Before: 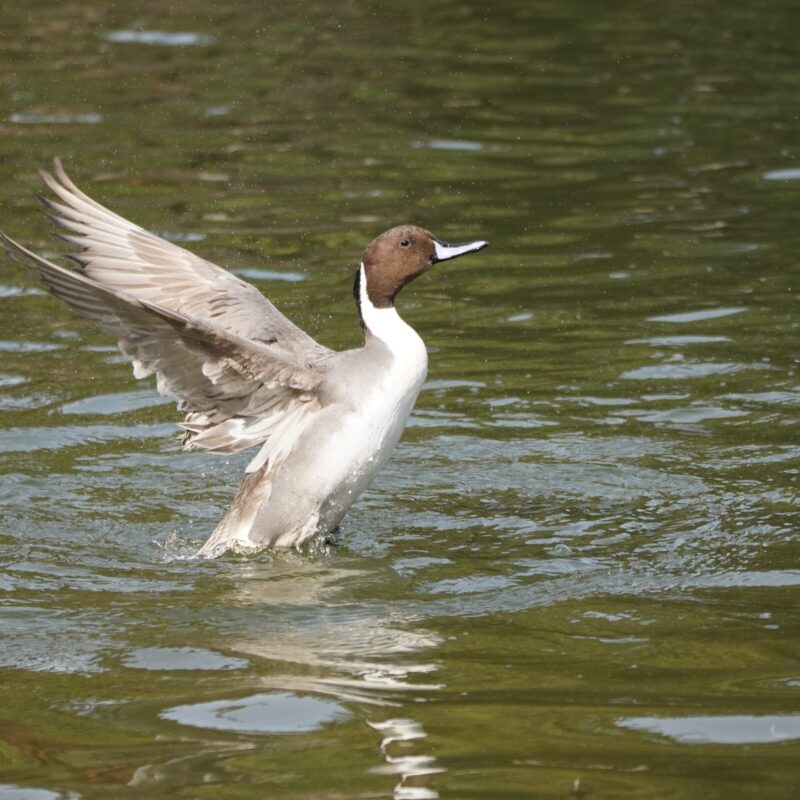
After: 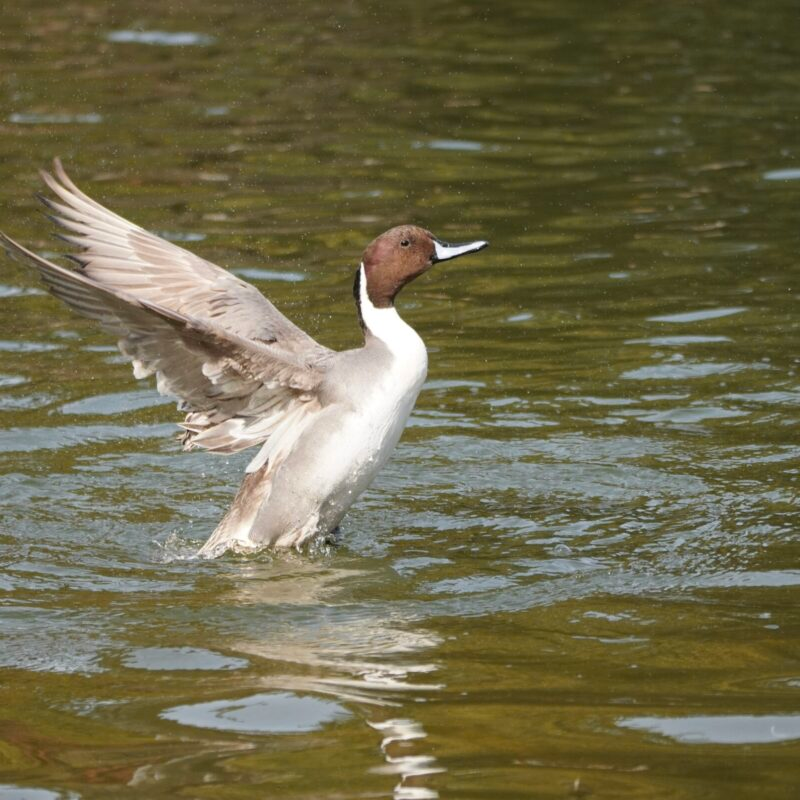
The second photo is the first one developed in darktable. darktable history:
color zones: curves: ch1 [(0.235, 0.558) (0.75, 0.5)]; ch2 [(0.25, 0.462) (0.749, 0.457)], mix 40.67%
exposure: compensate highlight preservation false
